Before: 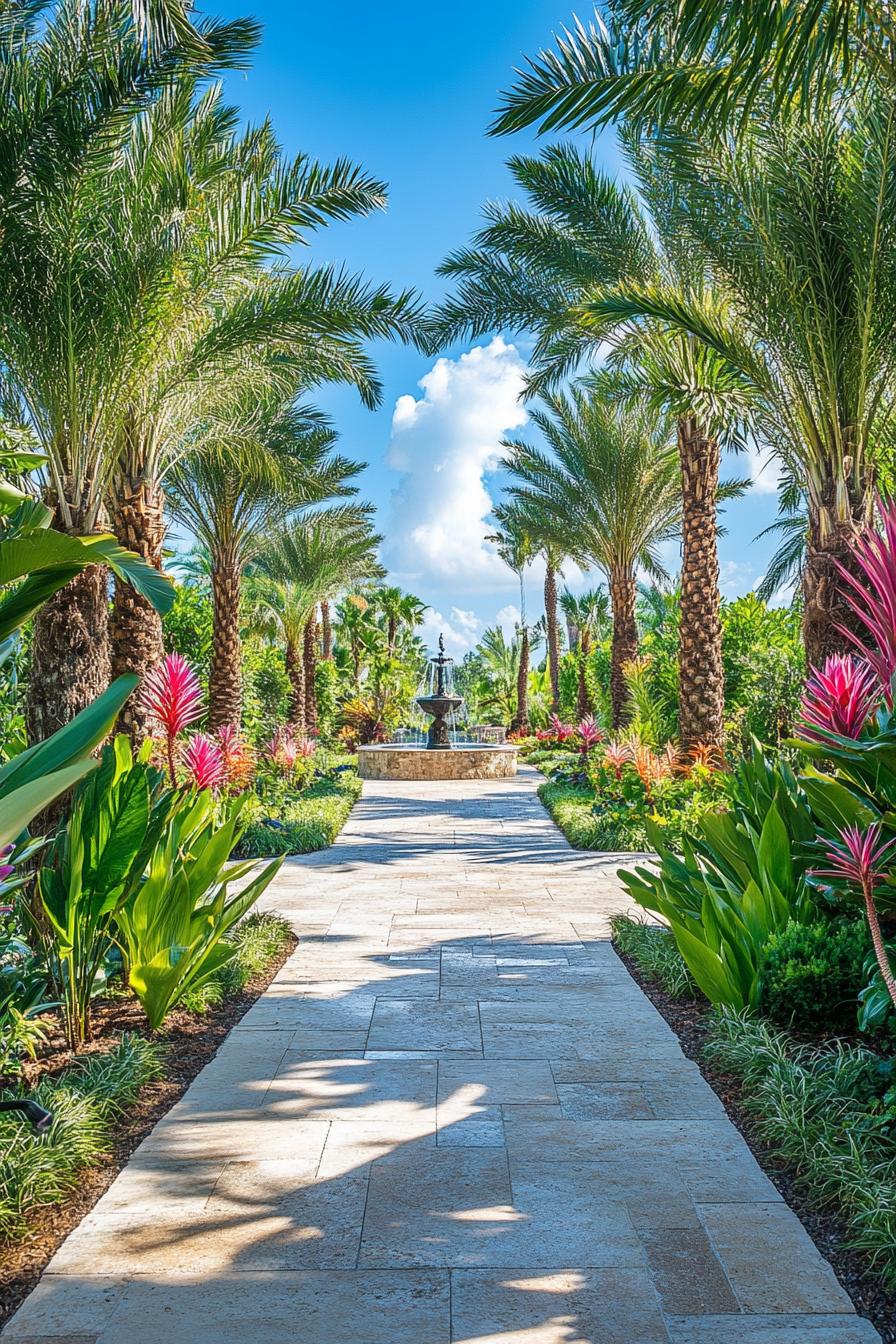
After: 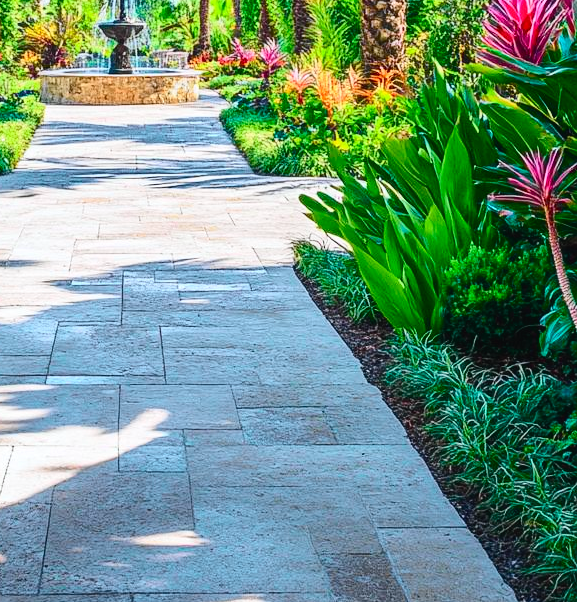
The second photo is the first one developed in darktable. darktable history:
crop and rotate: left 35.509%, top 50.238%, bottom 4.934%
white balance: red 0.986, blue 1.01
tone curve: curves: ch0 [(0, 0.023) (0.103, 0.087) (0.295, 0.297) (0.445, 0.531) (0.553, 0.665) (0.735, 0.843) (0.994, 1)]; ch1 [(0, 0) (0.427, 0.346) (0.456, 0.426) (0.484, 0.483) (0.509, 0.514) (0.535, 0.56) (0.581, 0.632) (0.646, 0.715) (1, 1)]; ch2 [(0, 0) (0.369, 0.388) (0.449, 0.431) (0.501, 0.495) (0.533, 0.518) (0.572, 0.612) (0.677, 0.752) (1, 1)], color space Lab, independent channels, preserve colors none
